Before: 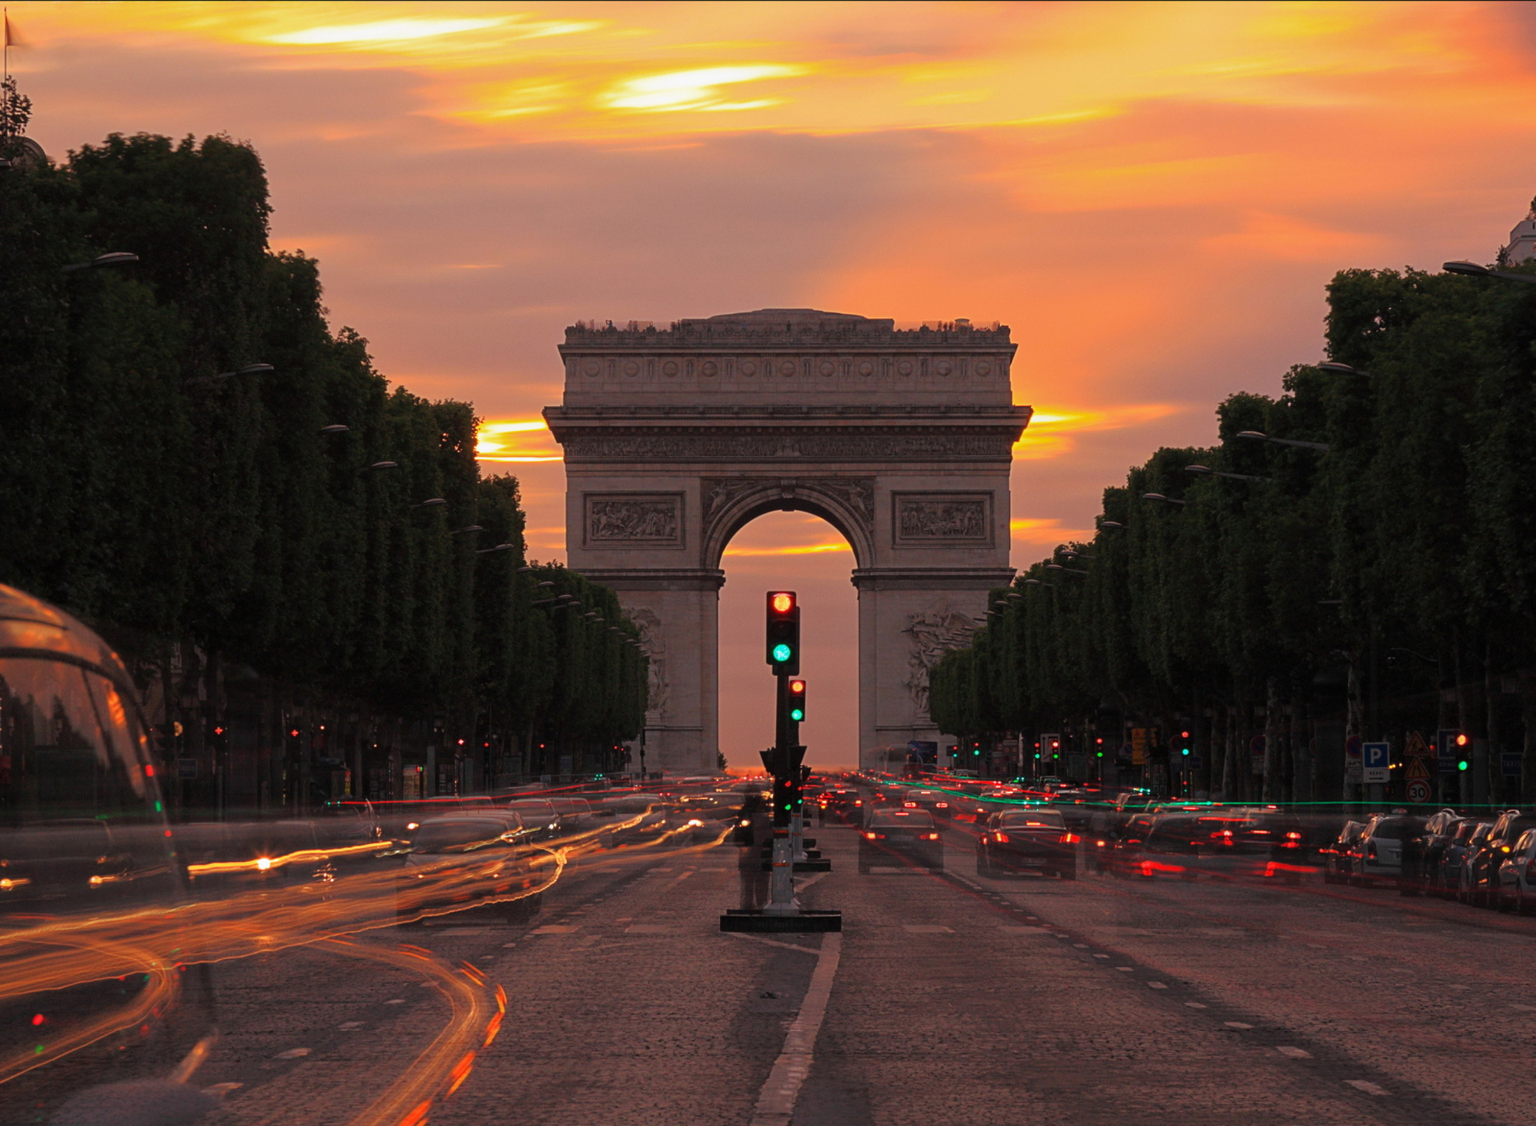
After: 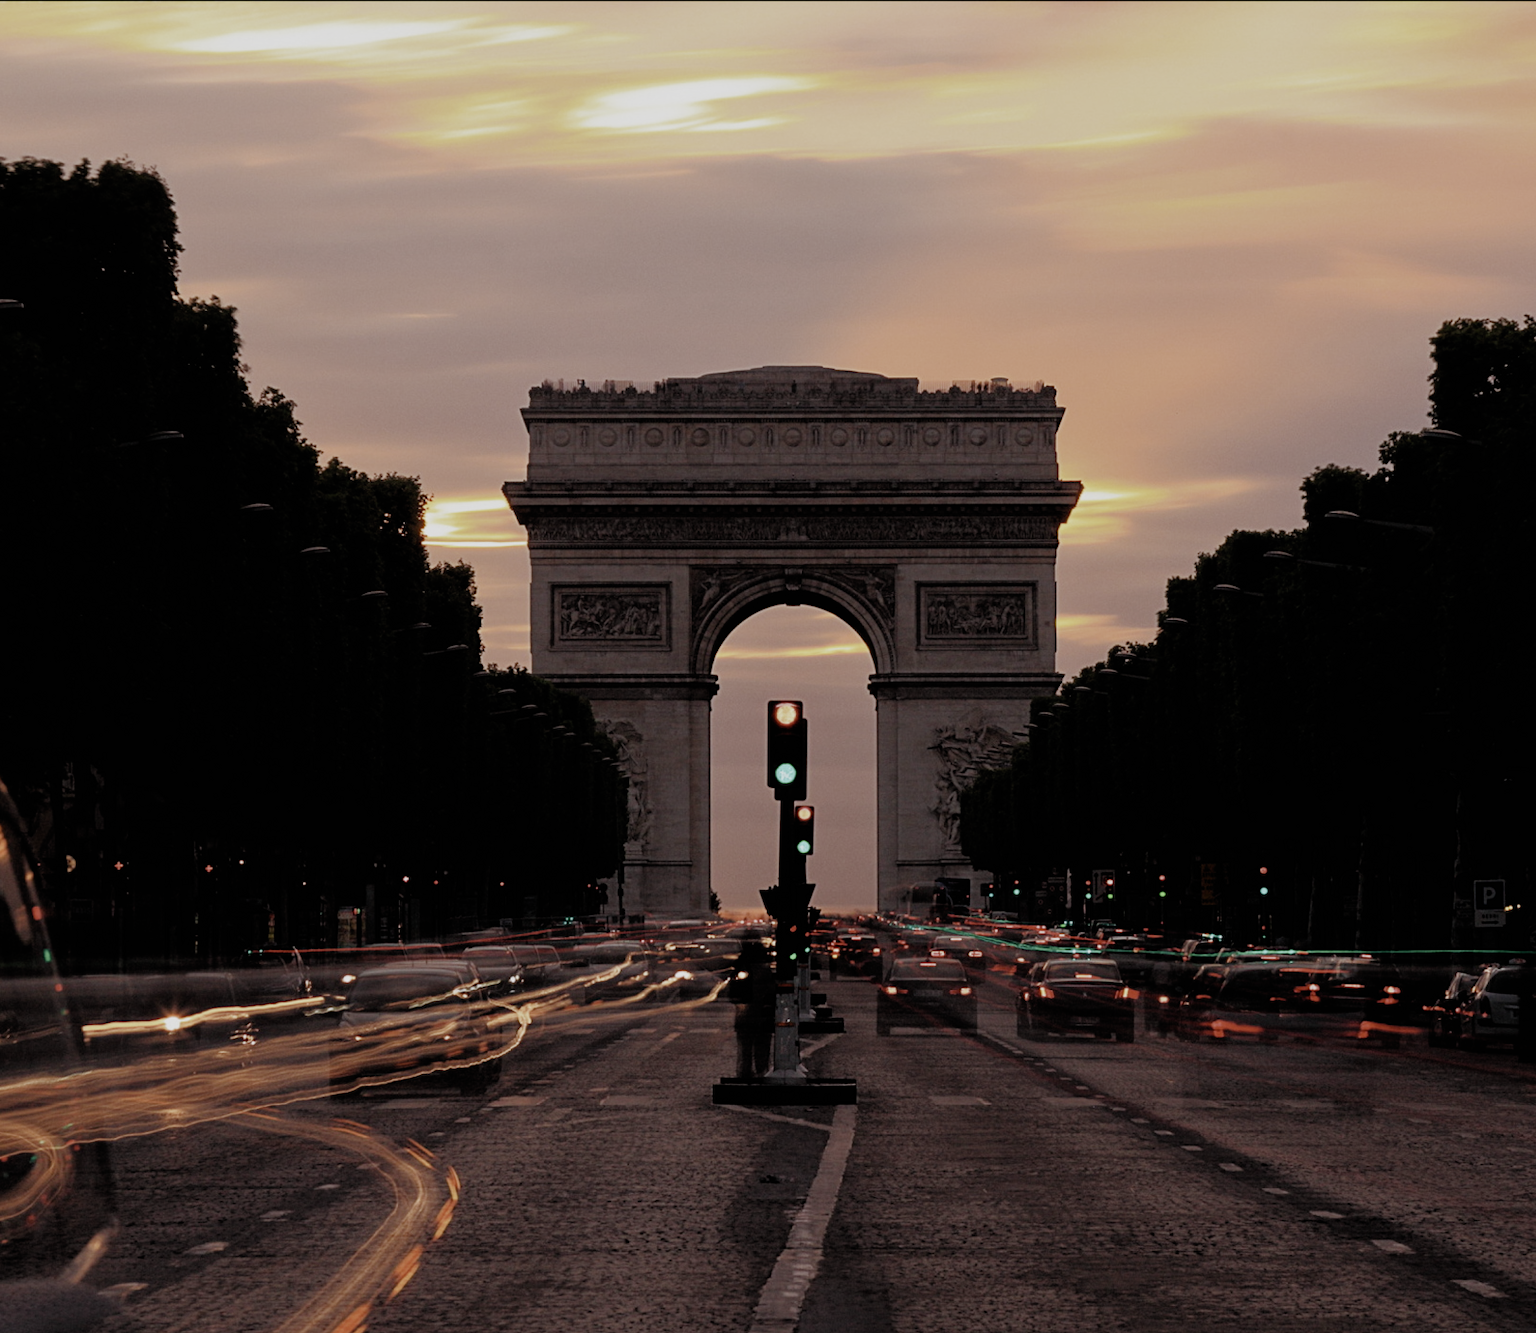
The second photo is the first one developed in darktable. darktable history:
filmic rgb: black relative exposure -5.12 EV, white relative exposure 4 EV, hardness 2.88, contrast 1.184, highlights saturation mix -29.21%, preserve chrominance no, color science v4 (2020)
crop: left 7.721%, right 7.822%
tone equalizer: edges refinement/feathering 500, mask exposure compensation -1.57 EV, preserve details no
